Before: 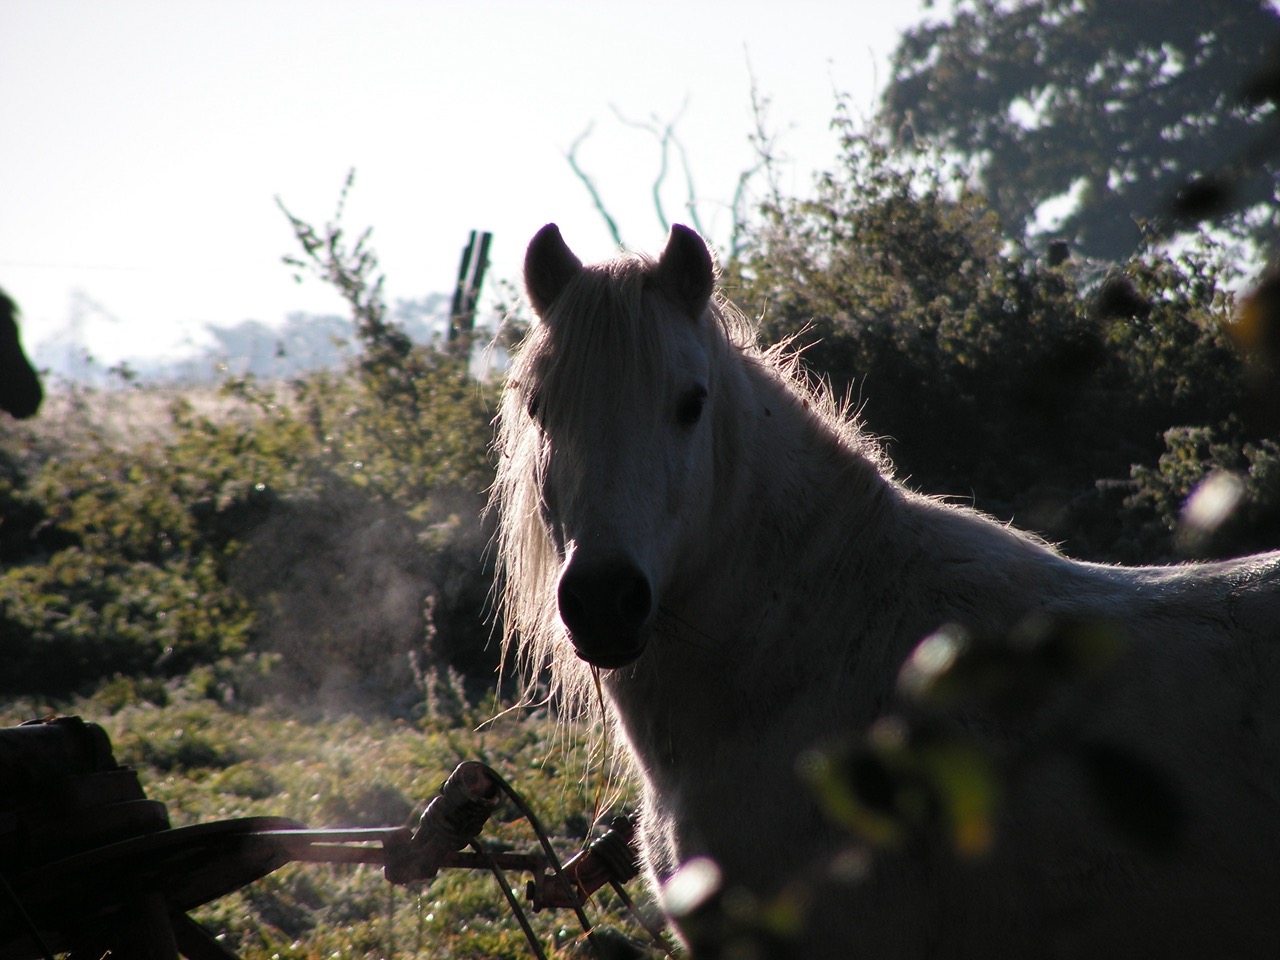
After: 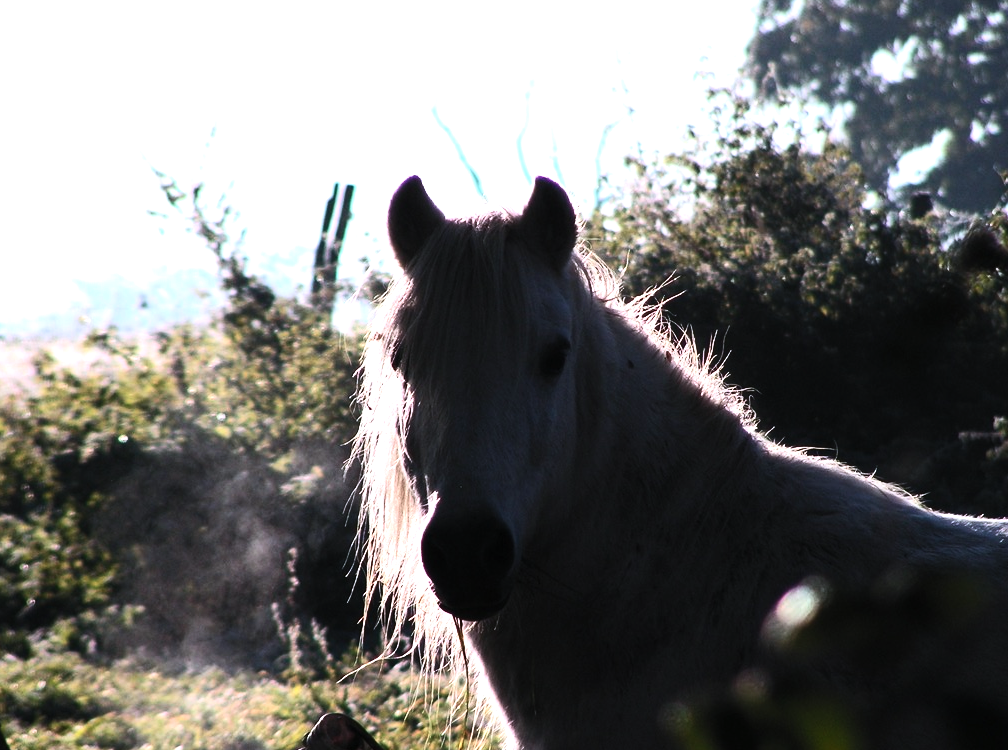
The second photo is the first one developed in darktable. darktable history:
color calibration: illuminant as shot in camera, x 0.358, y 0.373, temperature 4628.91 K
contrast brightness saturation: contrast 0.2, brightness 0.16, saturation 0.22
crop and rotate: left 10.77%, top 5.1%, right 10.41%, bottom 16.76%
tone equalizer: -8 EV -1.08 EV, -7 EV -1.01 EV, -6 EV -0.867 EV, -5 EV -0.578 EV, -3 EV 0.578 EV, -2 EV 0.867 EV, -1 EV 1.01 EV, +0 EV 1.08 EV, edges refinement/feathering 500, mask exposure compensation -1.57 EV, preserve details no
